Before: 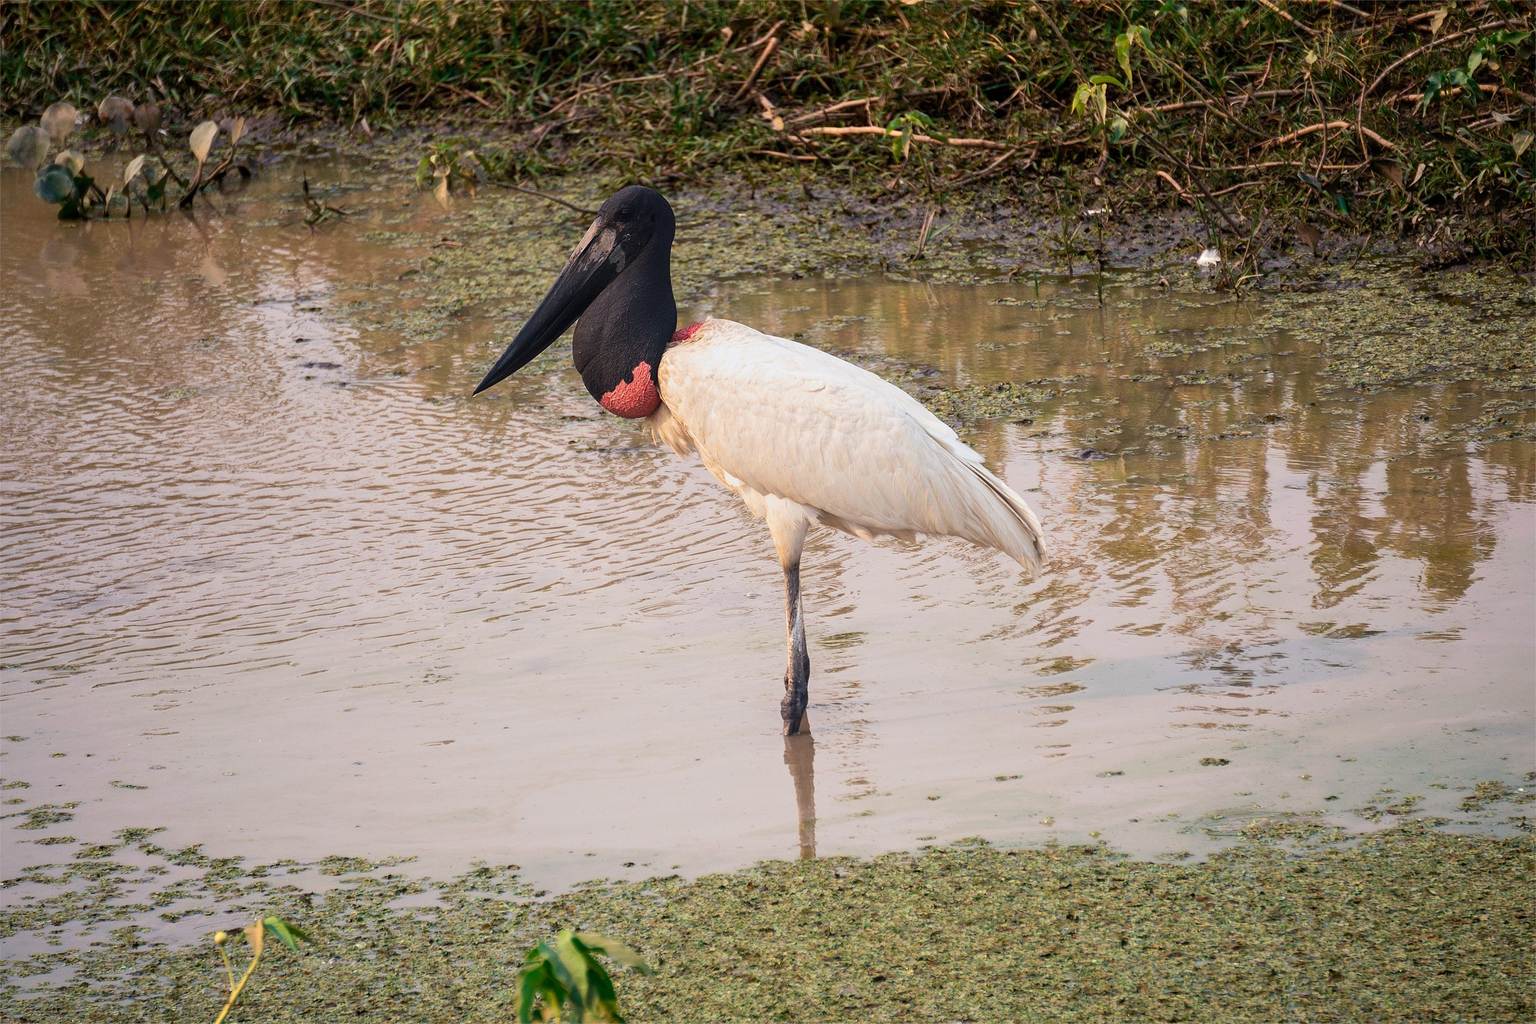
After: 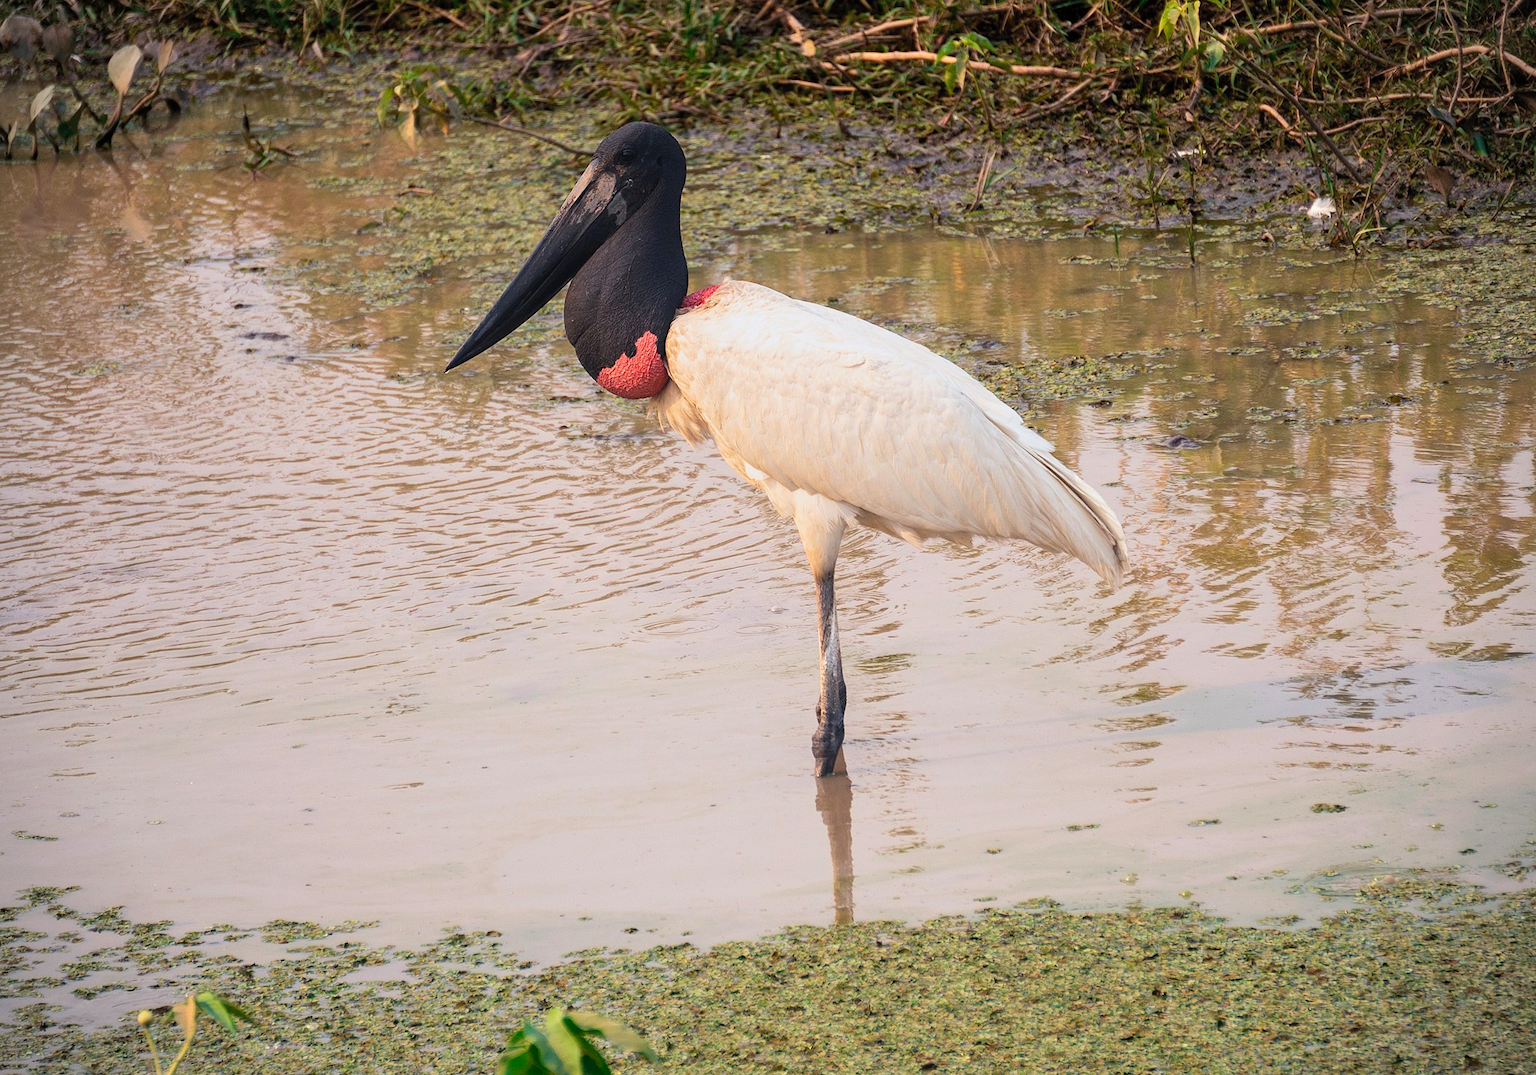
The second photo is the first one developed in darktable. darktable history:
vignetting: fall-off start 91.19%
contrast brightness saturation: contrast 0.07, brightness 0.08, saturation 0.18
crop: left 6.446%, top 8.188%, right 9.538%, bottom 3.548%
exposure: exposure -0.072 EV, compensate highlight preservation false
